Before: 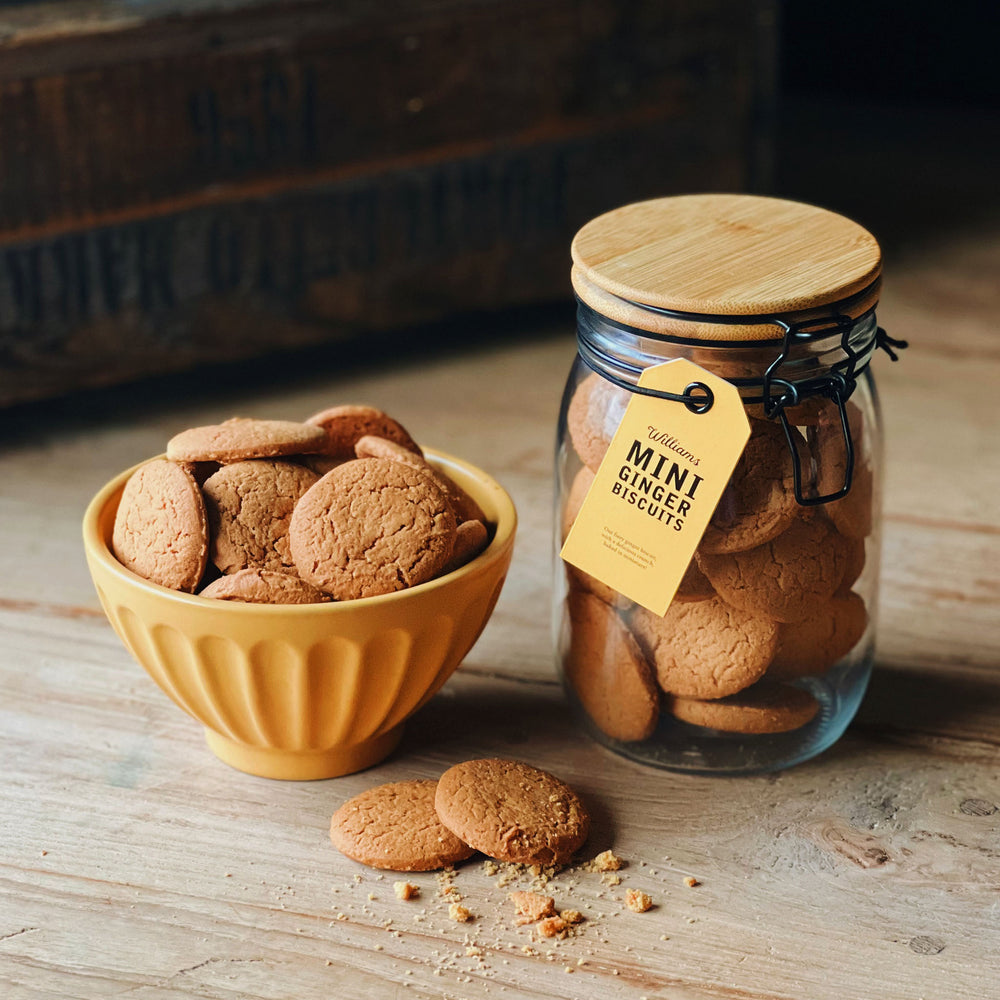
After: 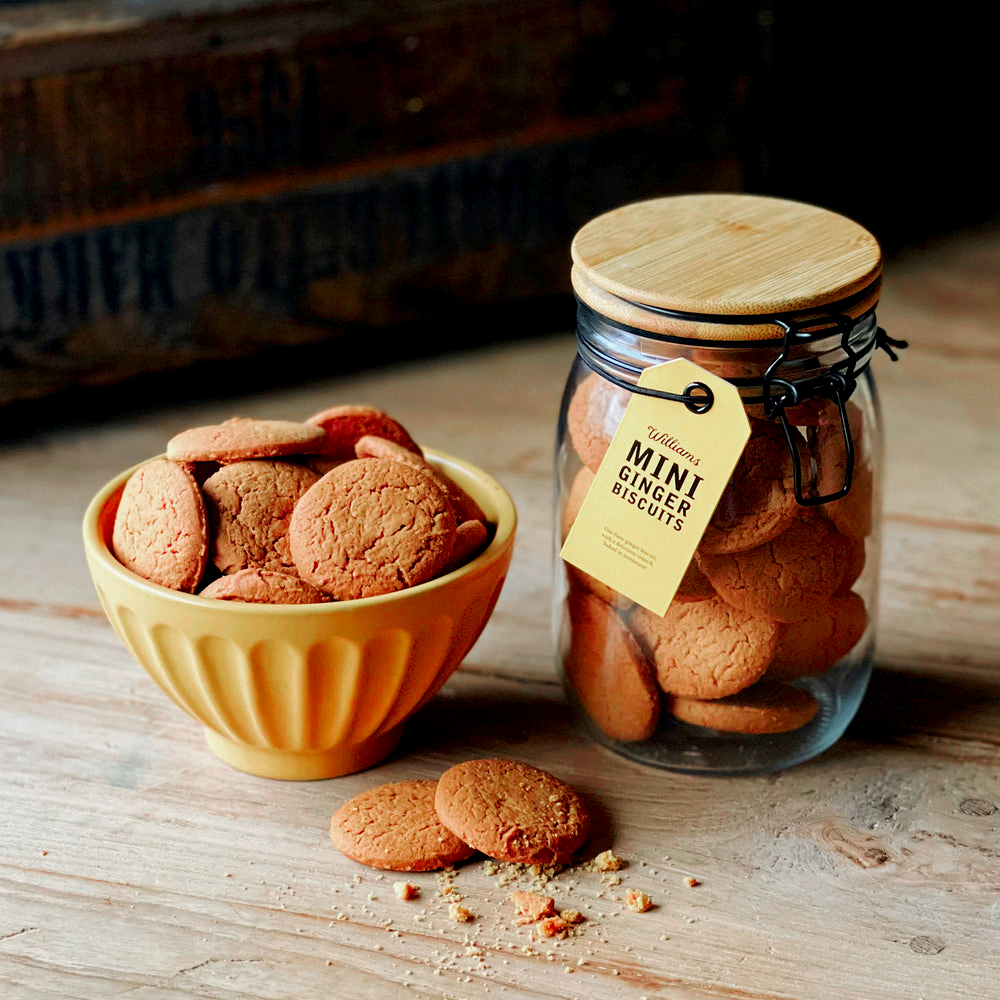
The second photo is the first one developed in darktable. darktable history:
exposure: black level correction 0.009, exposure 0.119 EV, compensate highlight preservation false
color zones: curves: ch0 [(0, 0.466) (0.128, 0.466) (0.25, 0.5) (0.375, 0.456) (0.5, 0.5) (0.625, 0.5) (0.737, 0.652) (0.875, 0.5)]; ch1 [(0, 0.603) (0.125, 0.618) (0.261, 0.348) (0.372, 0.353) (0.497, 0.363) (0.611, 0.45) (0.731, 0.427) (0.875, 0.518) (0.998, 0.652)]; ch2 [(0, 0.559) (0.125, 0.451) (0.253, 0.564) (0.37, 0.578) (0.5, 0.466) (0.625, 0.471) (0.731, 0.471) (0.88, 0.485)]
